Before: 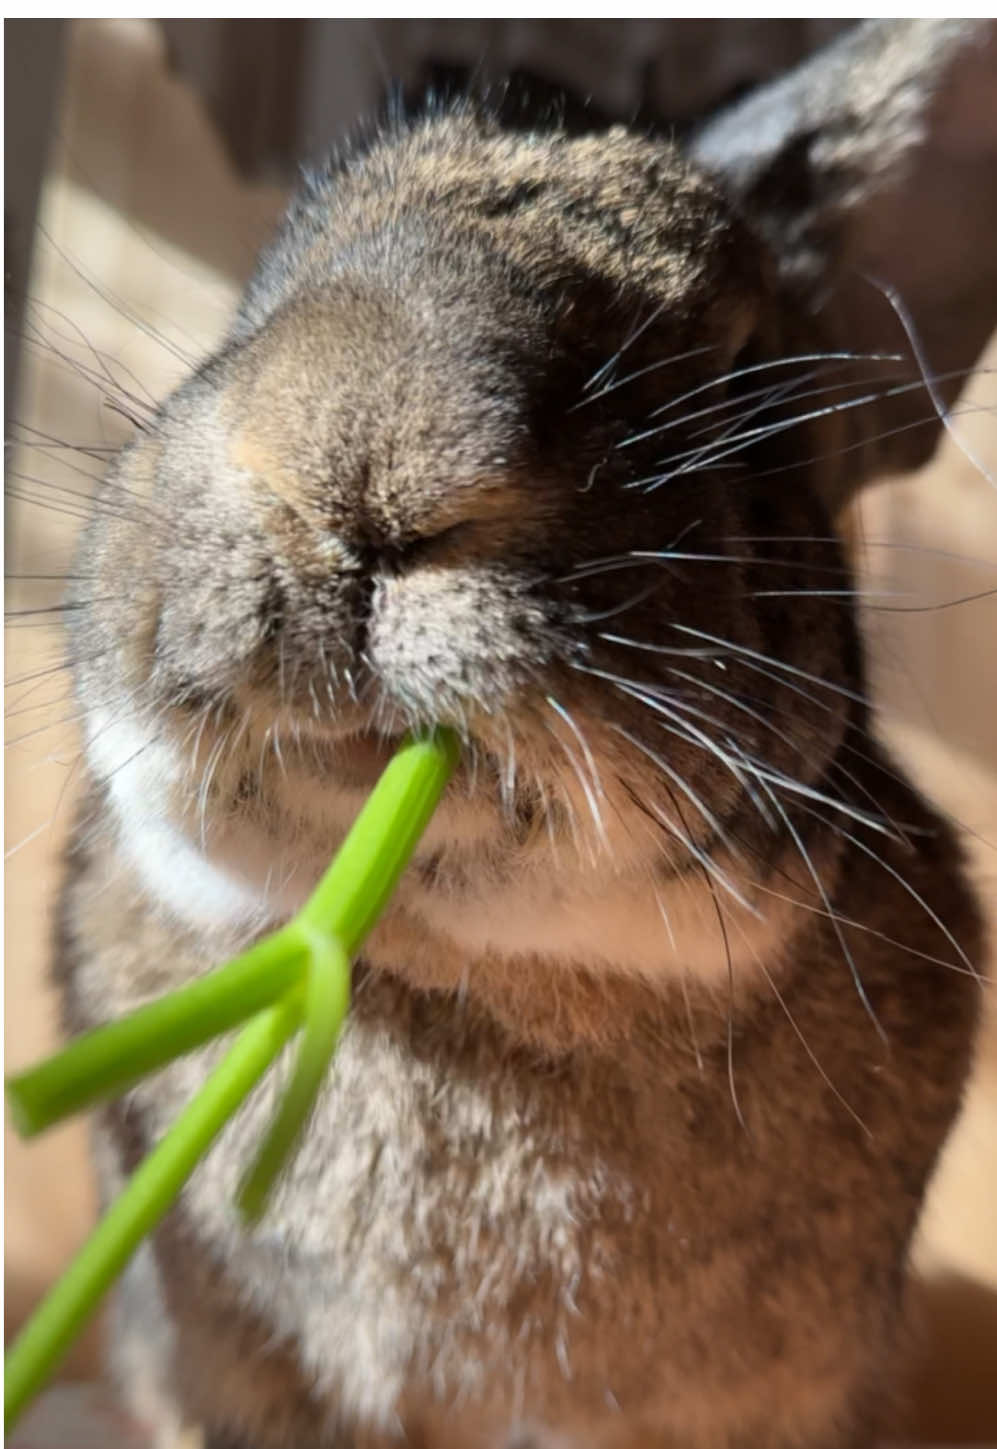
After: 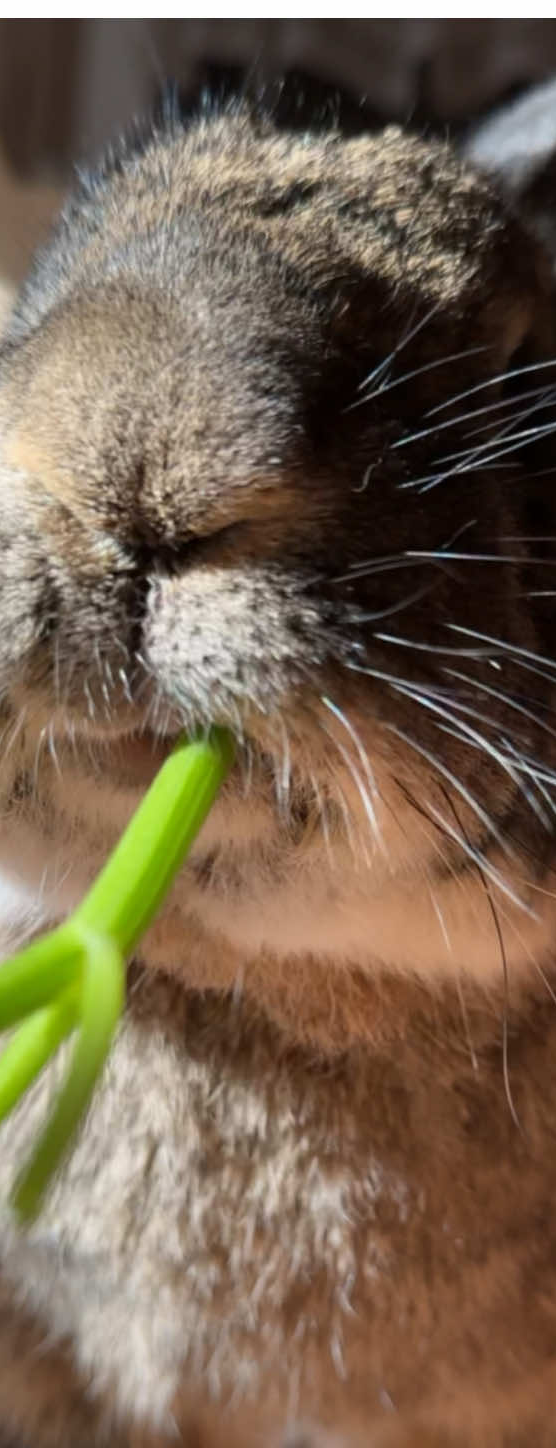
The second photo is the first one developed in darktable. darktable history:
crop and rotate: left 22.607%, right 21.541%
exposure: compensate highlight preservation false
